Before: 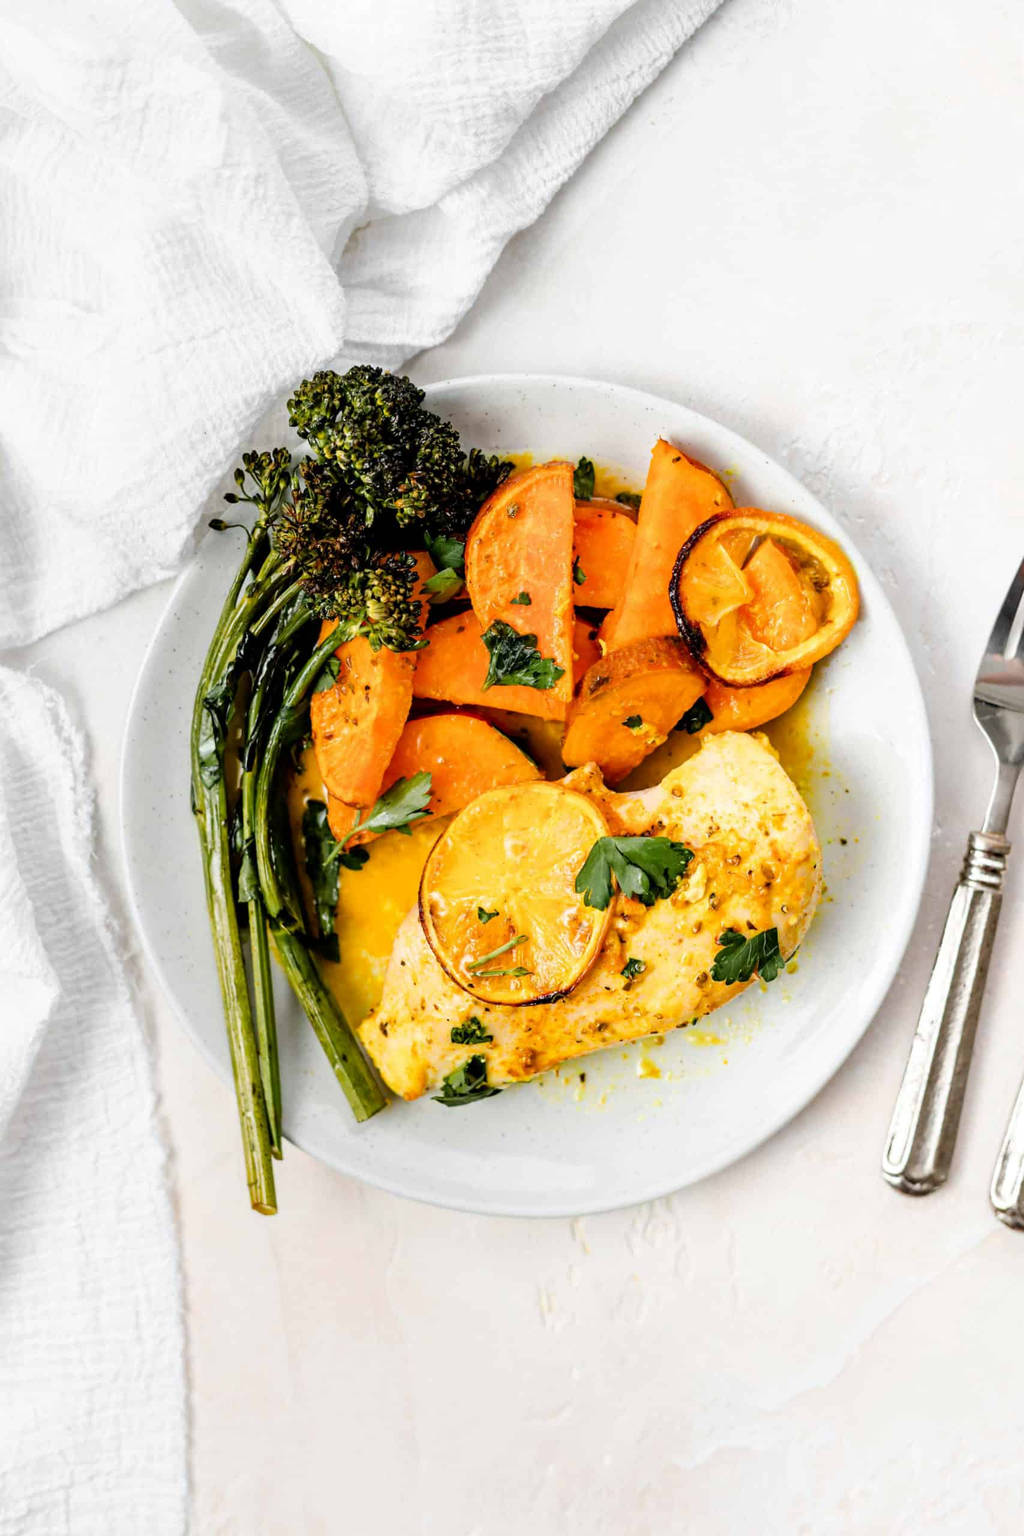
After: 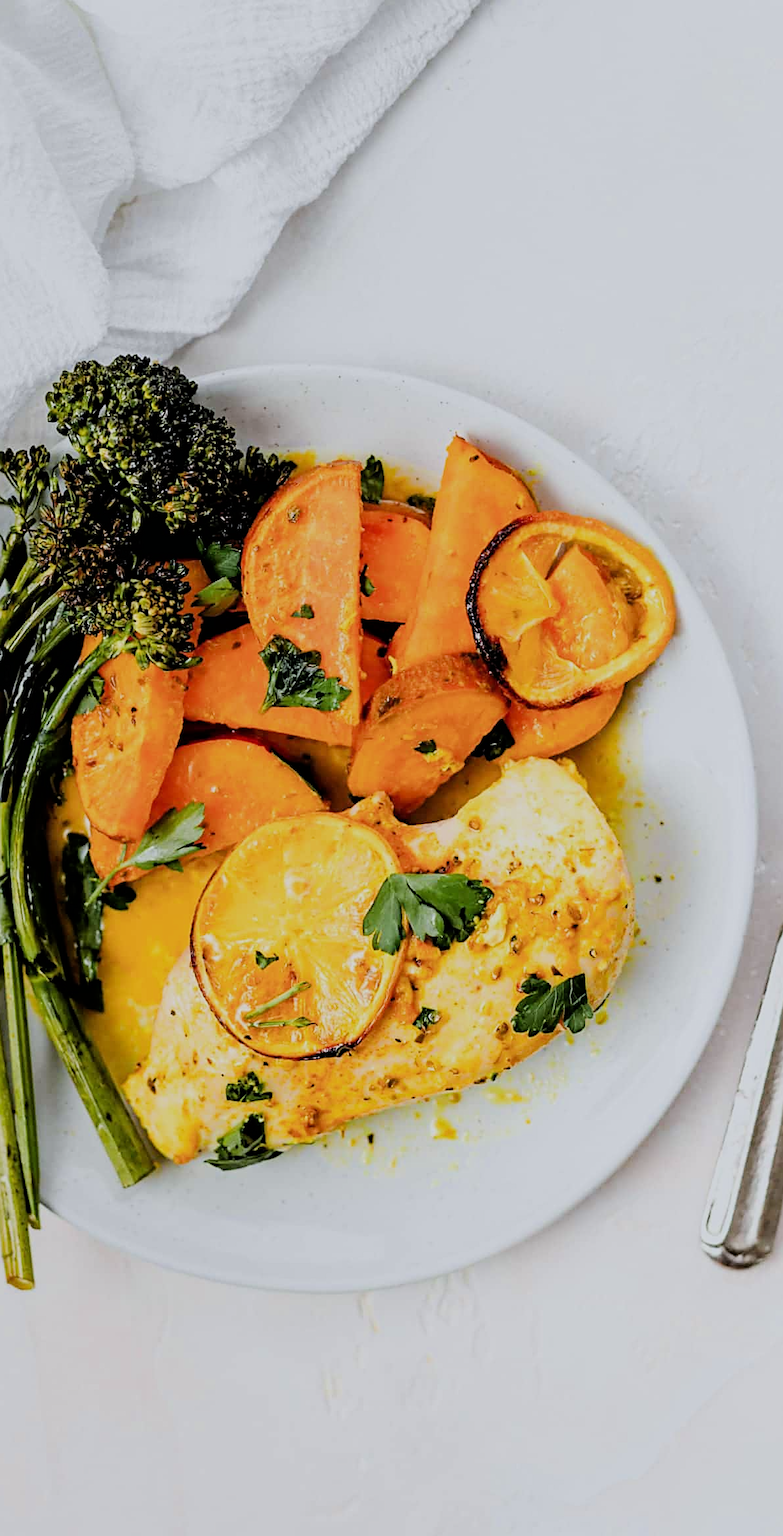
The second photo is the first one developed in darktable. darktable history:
white balance: red 0.974, blue 1.044
crop and rotate: left 24.034%, top 2.838%, right 6.406%, bottom 6.299%
filmic rgb: black relative exposure -7.65 EV, white relative exposure 4.56 EV, hardness 3.61
rotate and perspective: automatic cropping original format, crop left 0, crop top 0
sharpen: on, module defaults
